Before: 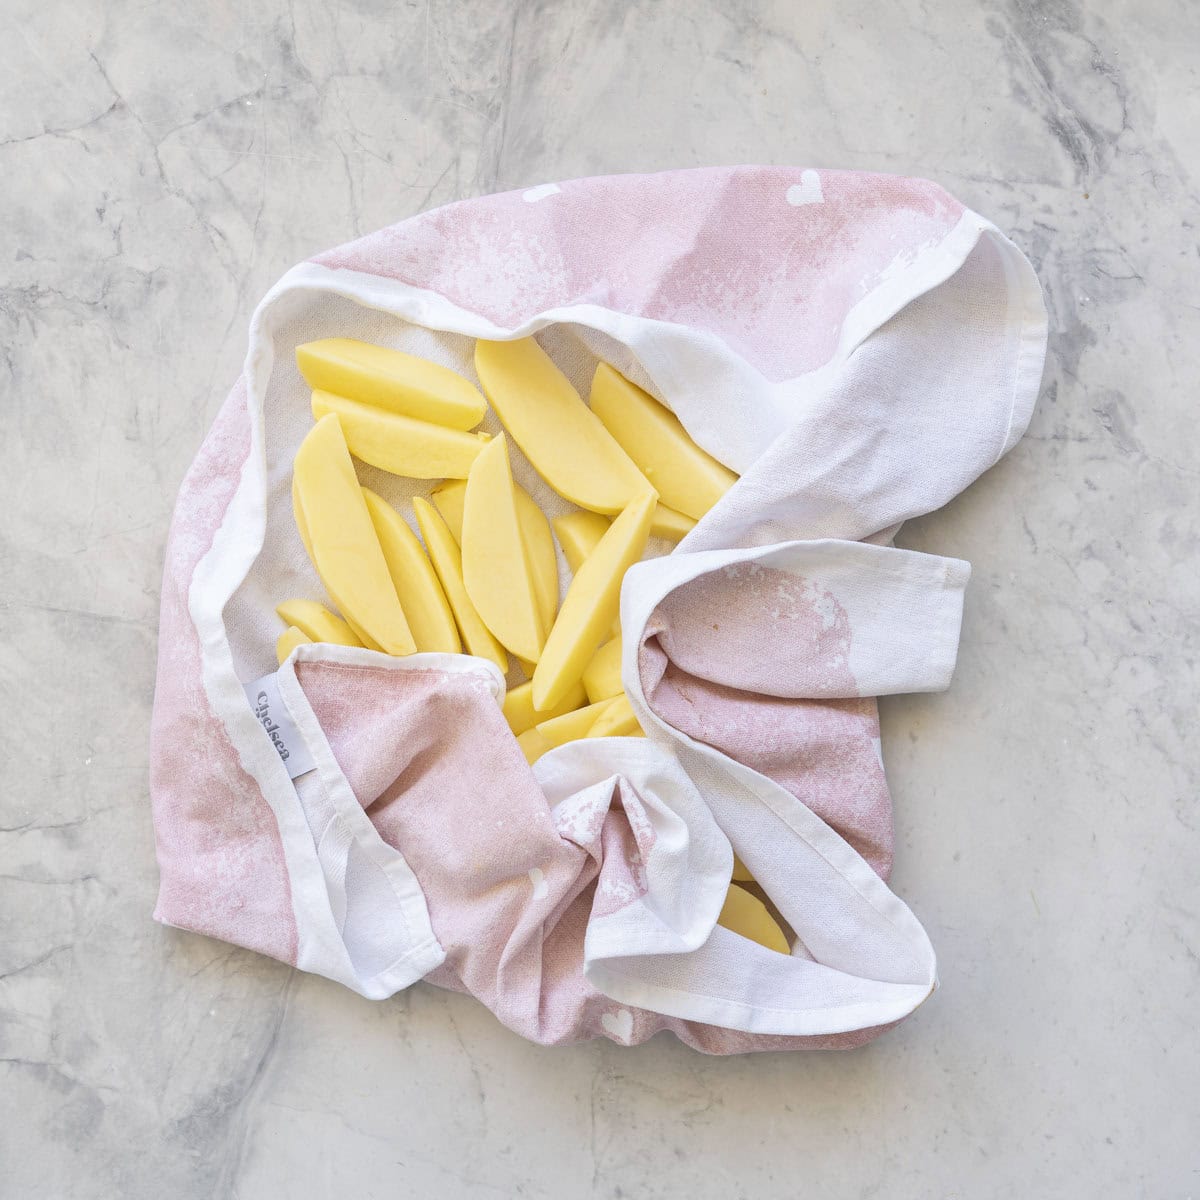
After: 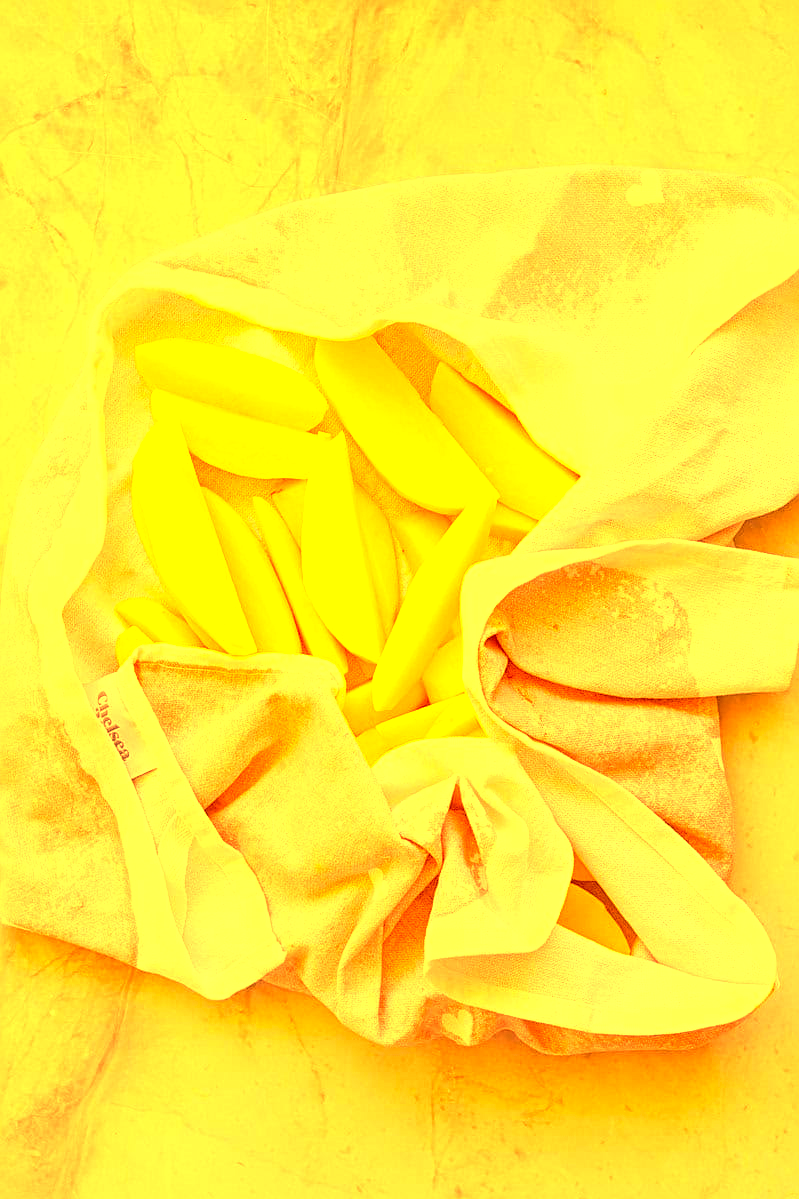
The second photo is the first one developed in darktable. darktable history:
crop and rotate: left 13.409%, right 19.924%
sharpen: radius 2.167, amount 0.381, threshold 0
white balance: red 1.467, blue 0.684
color correction: highlights a* 10.12, highlights b* 39.04, shadows a* 14.62, shadows b* 3.37
local contrast: on, module defaults
exposure: black level correction 0, exposure 0.7 EV, compensate exposure bias true, compensate highlight preservation false
